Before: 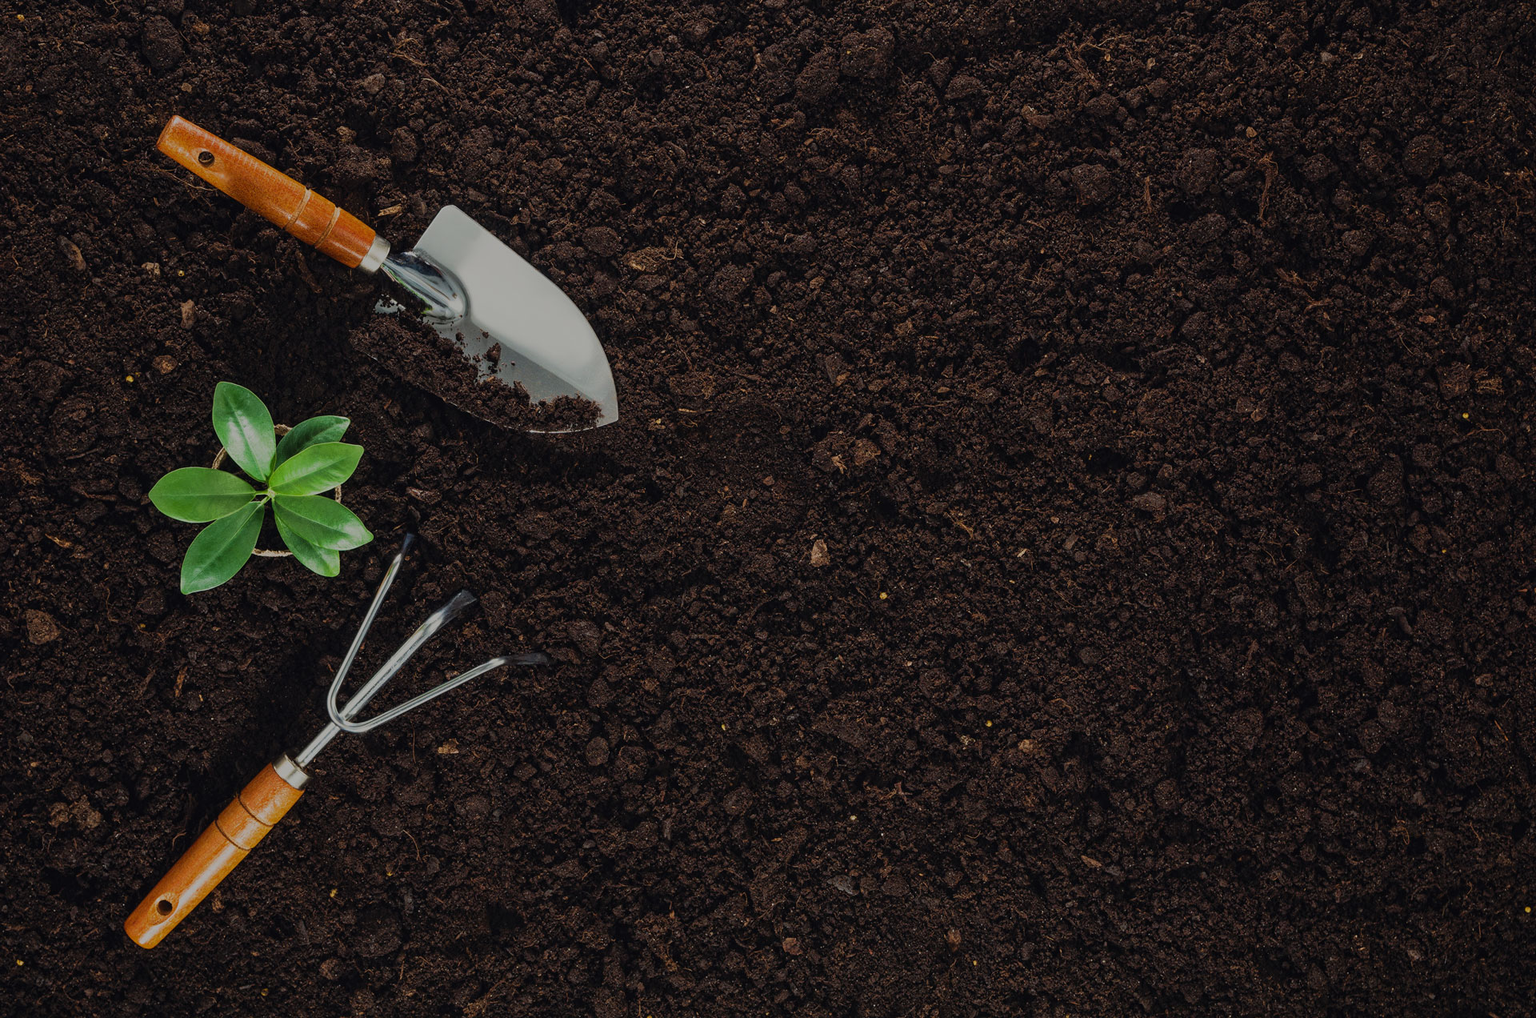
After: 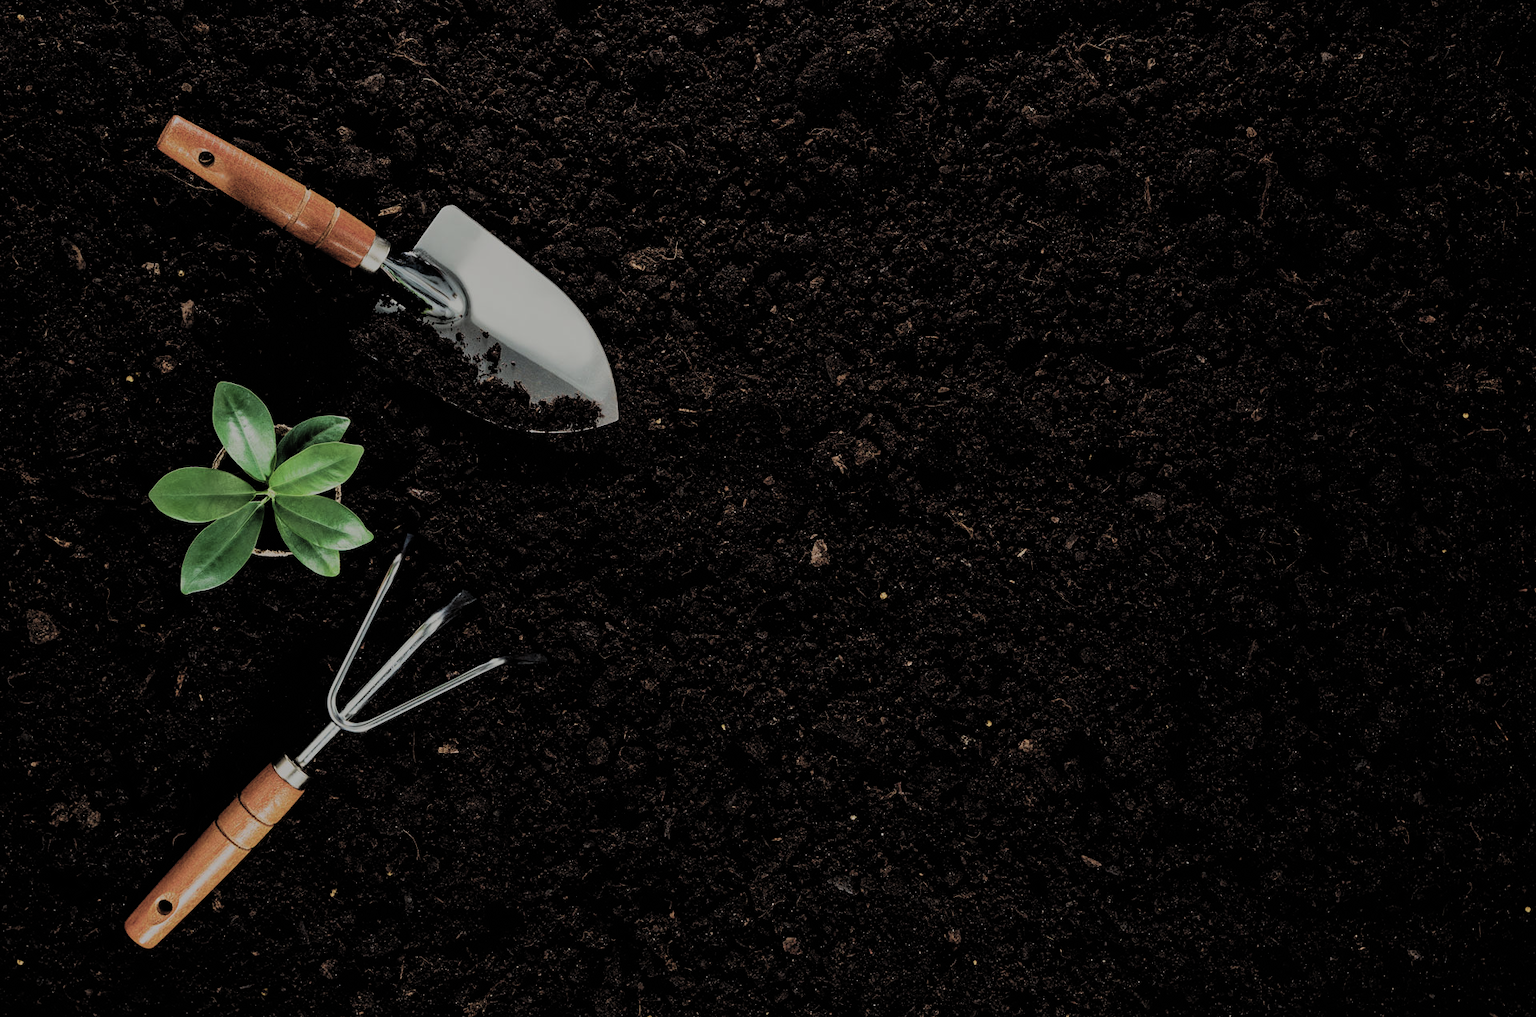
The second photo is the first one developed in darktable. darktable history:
filmic rgb: black relative exposure -5.13 EV, white relative exposure 3.99 EV, hardness 2.89, contrast 1.3, highlights saturation mix -8.92%, color science v4 (2020)
